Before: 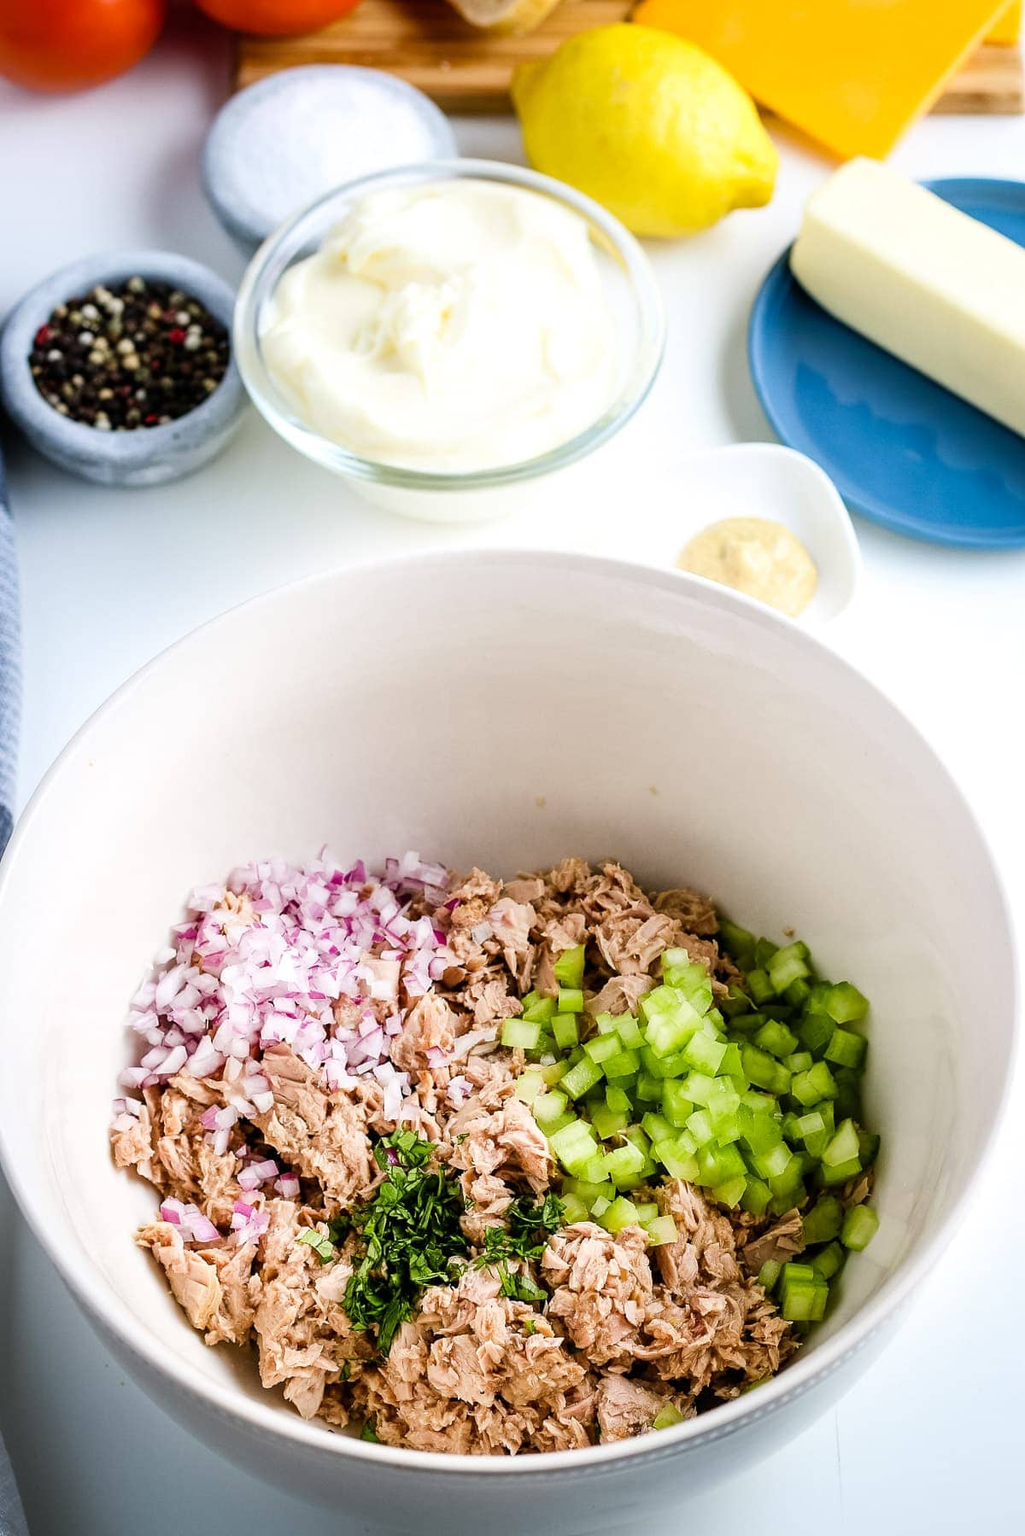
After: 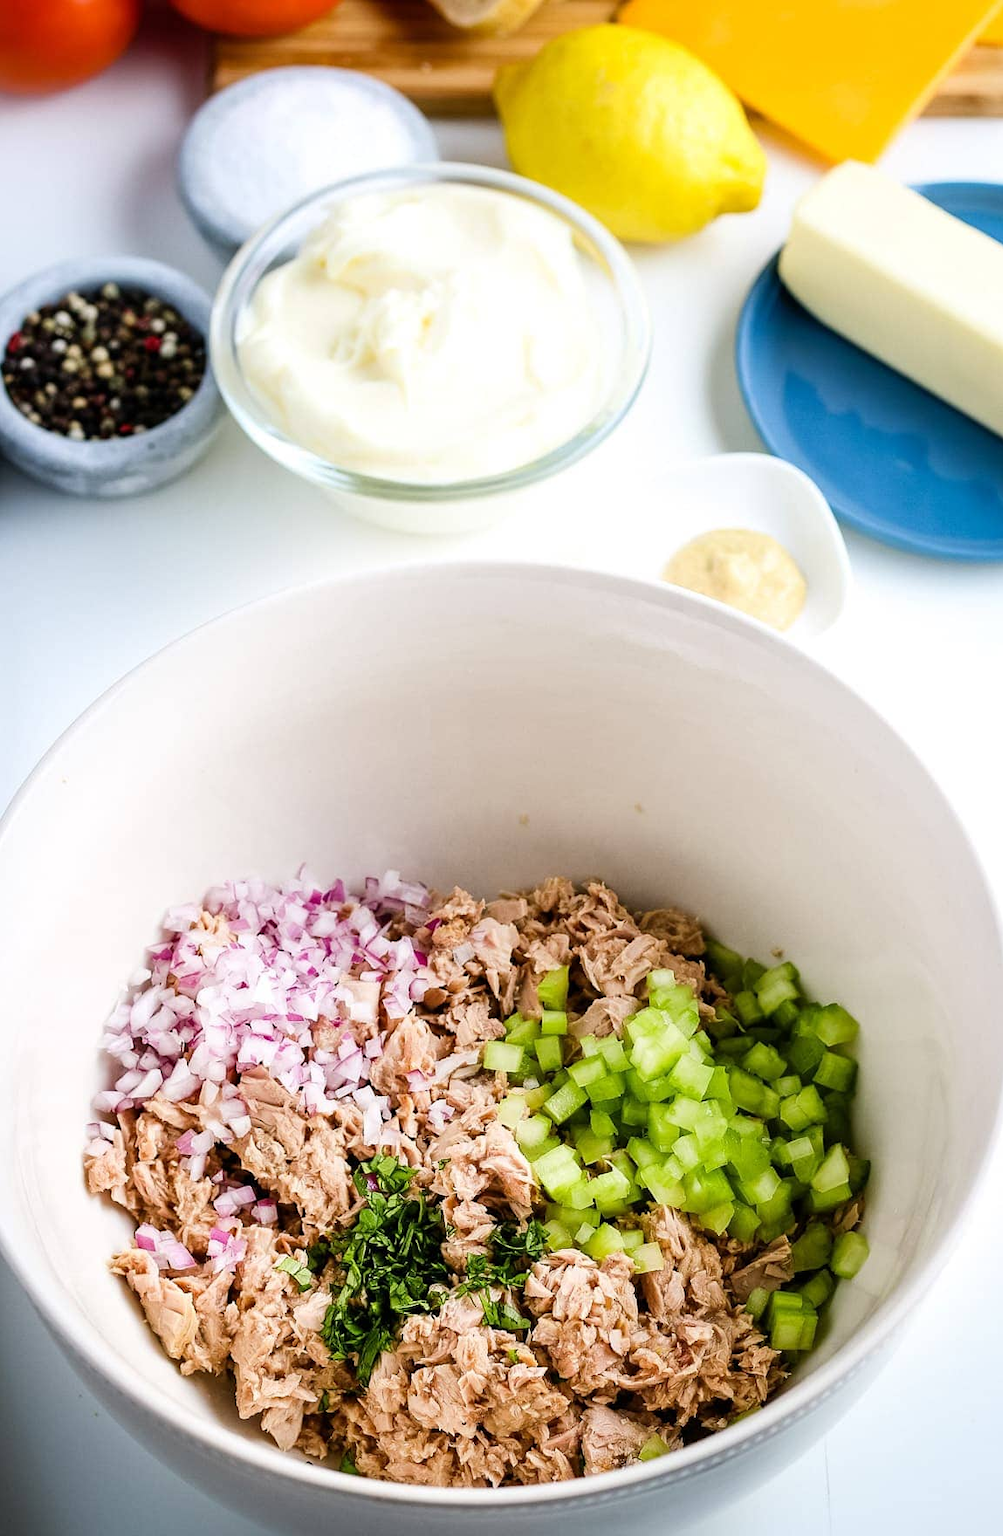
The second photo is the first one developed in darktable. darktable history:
crop and rotate: left 2.757%, right 1.326%, bottom 2.162%
